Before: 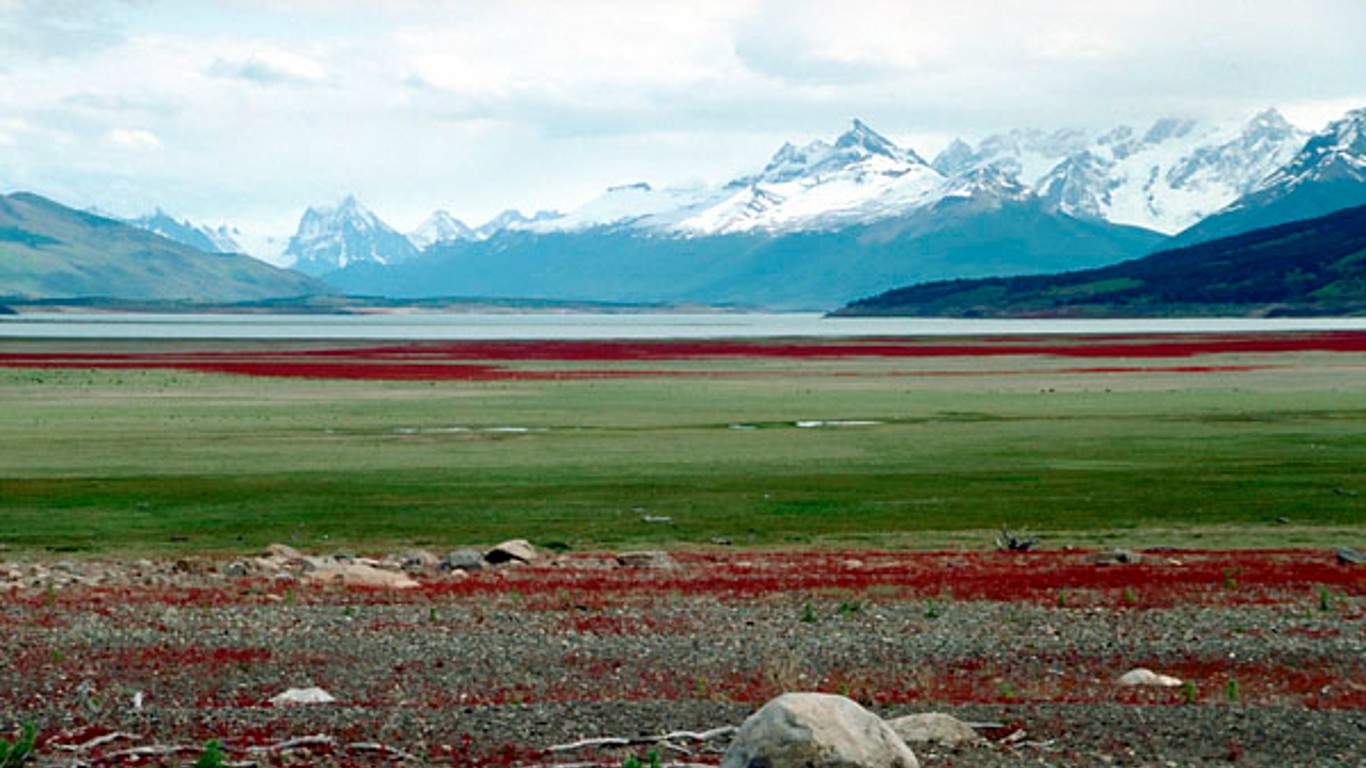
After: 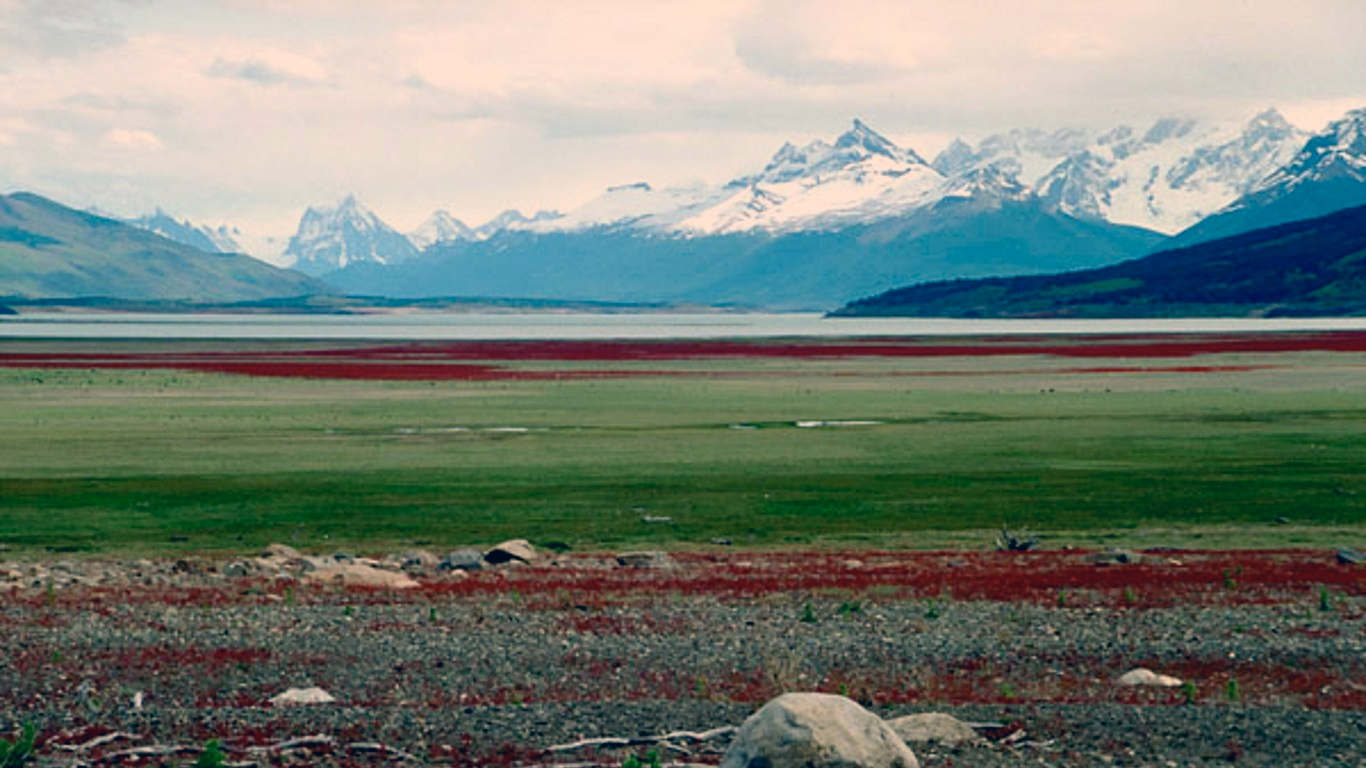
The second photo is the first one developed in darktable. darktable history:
exposure: exposure -0.297 EV, compensate highlight preservation false
color correction: highlights a* 10.31, highlights b* 14.24, shadows a* -10.01, shadows b* -14.95
contrast brightness saturation: contrast 0.045
